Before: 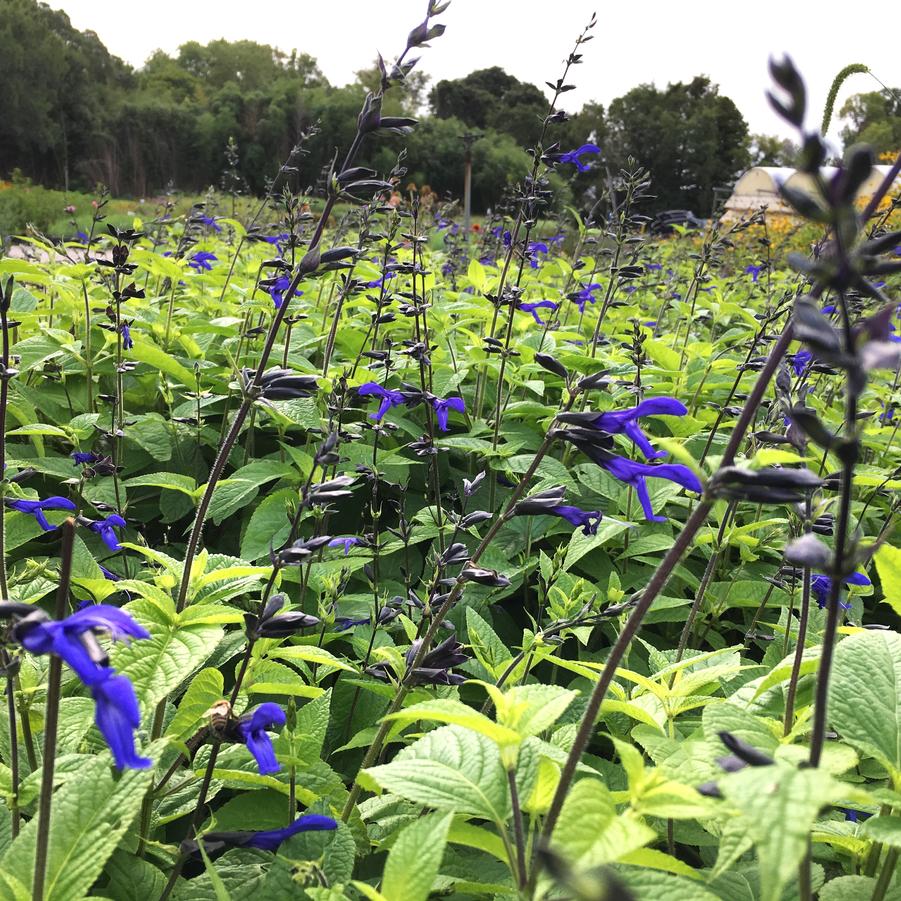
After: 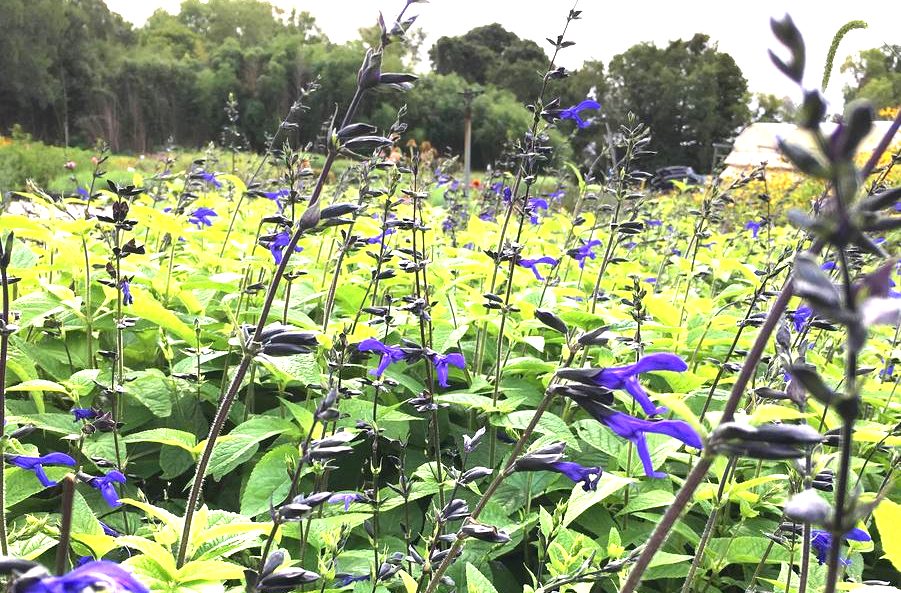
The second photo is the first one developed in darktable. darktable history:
crop and rotate: top 4.892%, bottom 29.26%
exposure: black level correction 0, exposure 1.2 EV, compensate highlight preservation false
